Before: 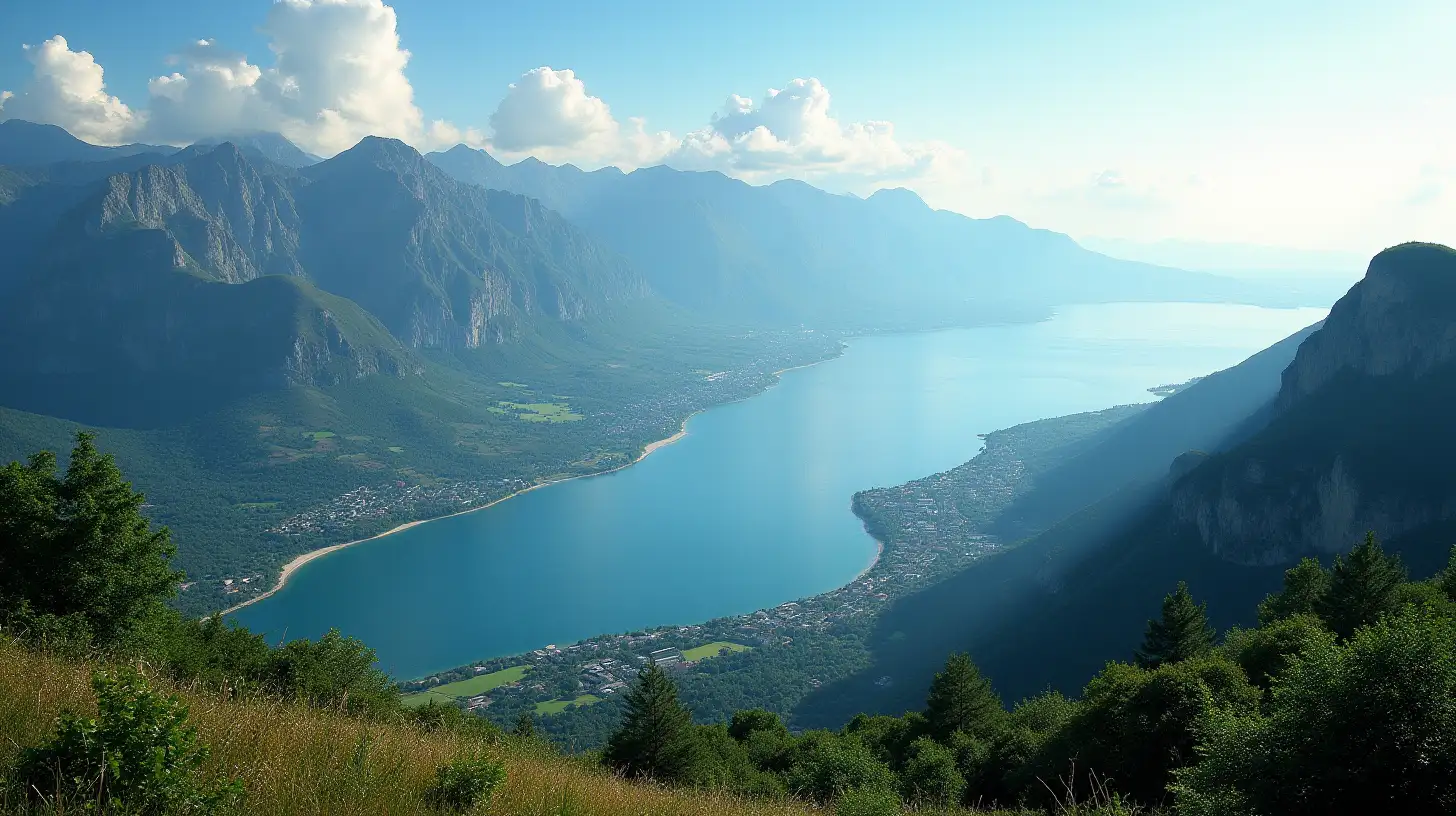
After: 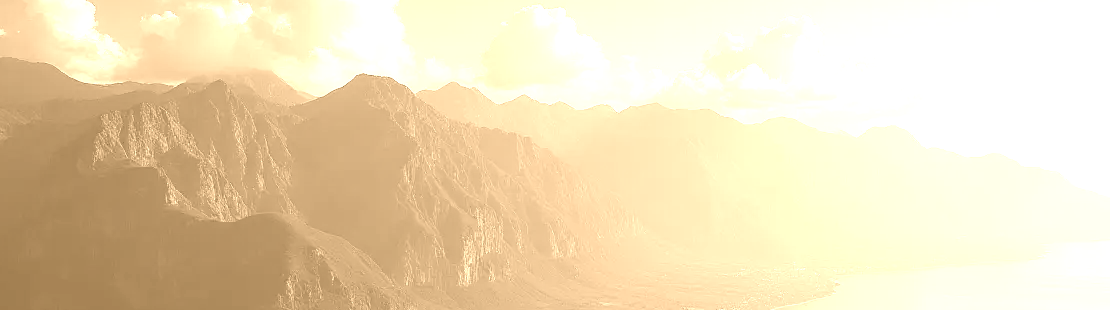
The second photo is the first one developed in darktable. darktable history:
crop: left 0.579%, top 7.627%, right 23.167%, bottom 54.275%
colorize: hue 28.8°, source mix 100%
